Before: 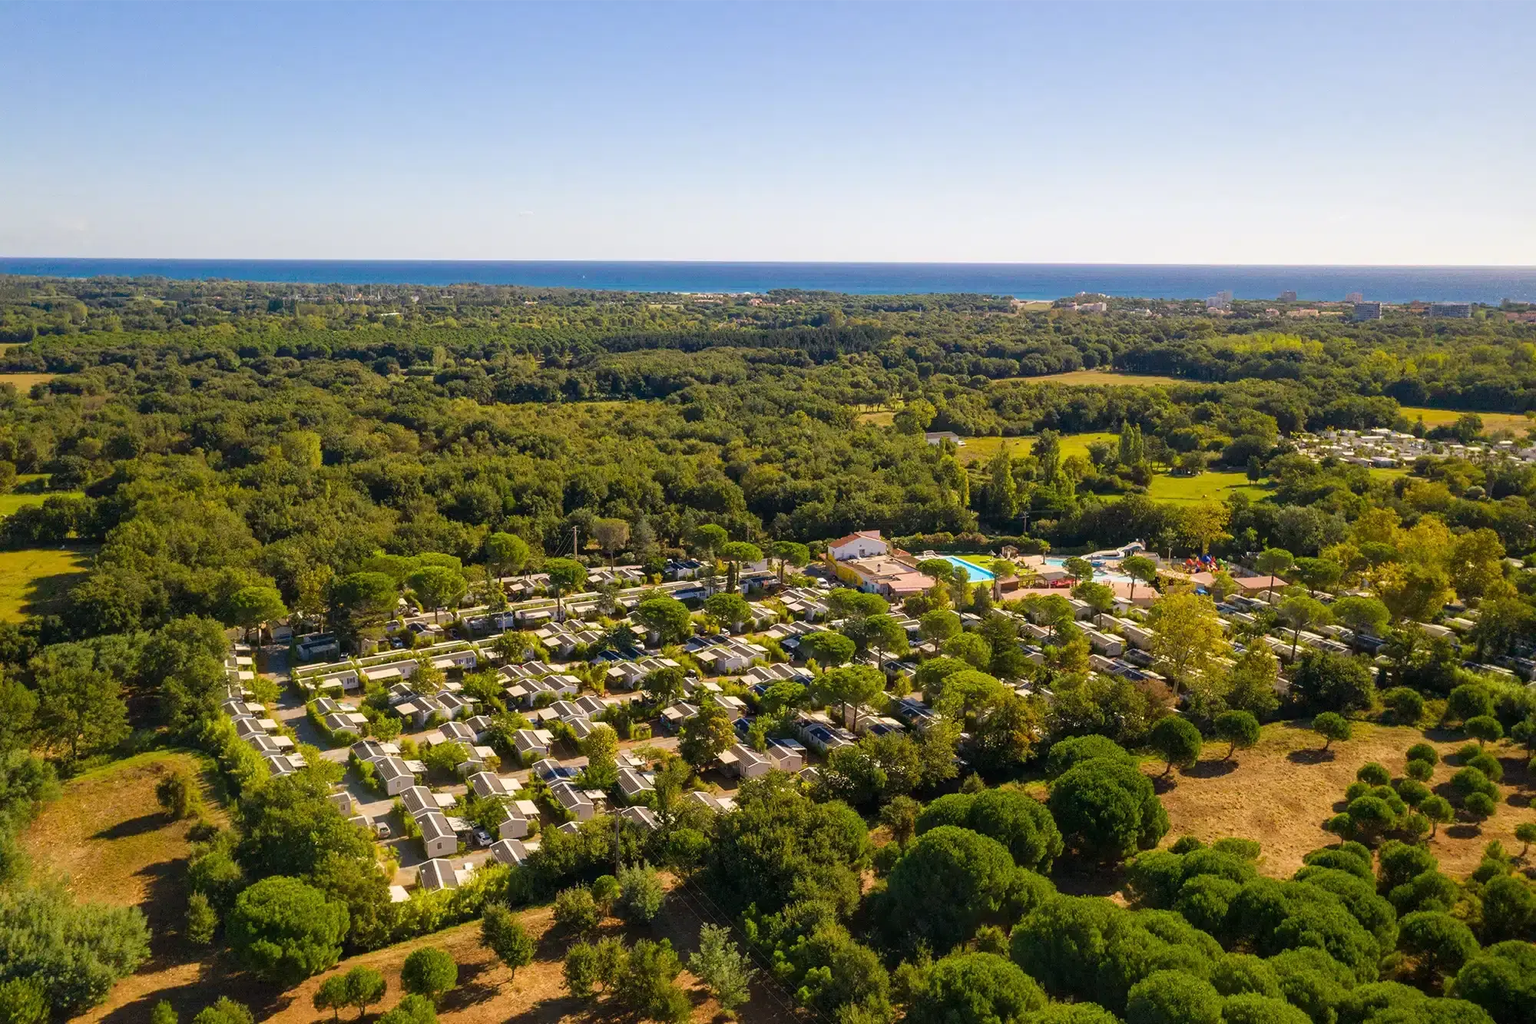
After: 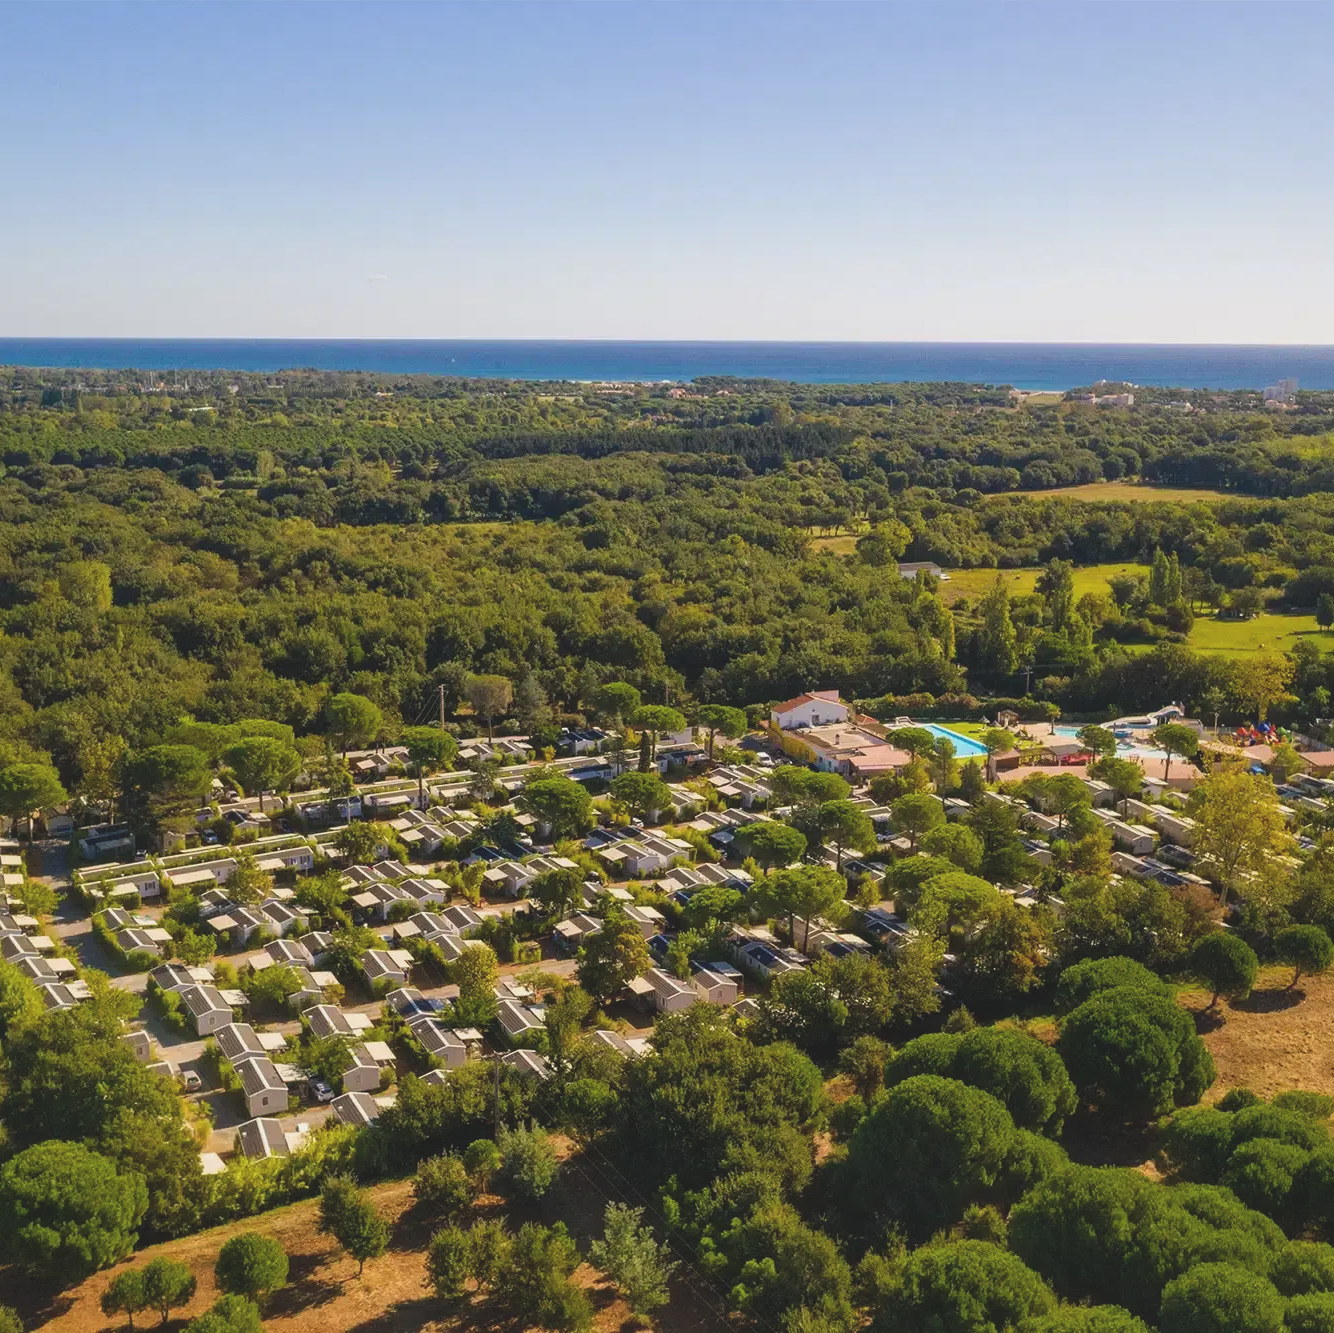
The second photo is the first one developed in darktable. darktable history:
exposure: black level correction -0.015, exposure -0.186 EV, compensate highlight preservation false
crop: left 15.365%, right 17.897%
